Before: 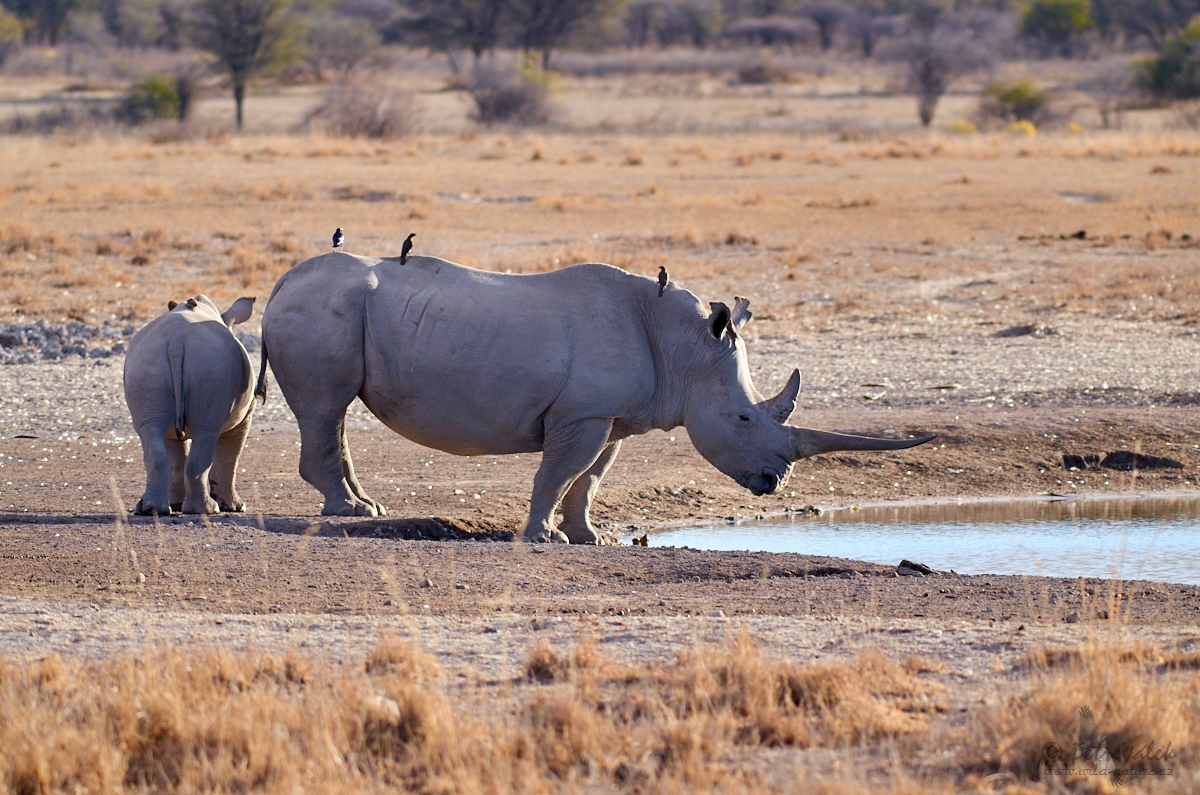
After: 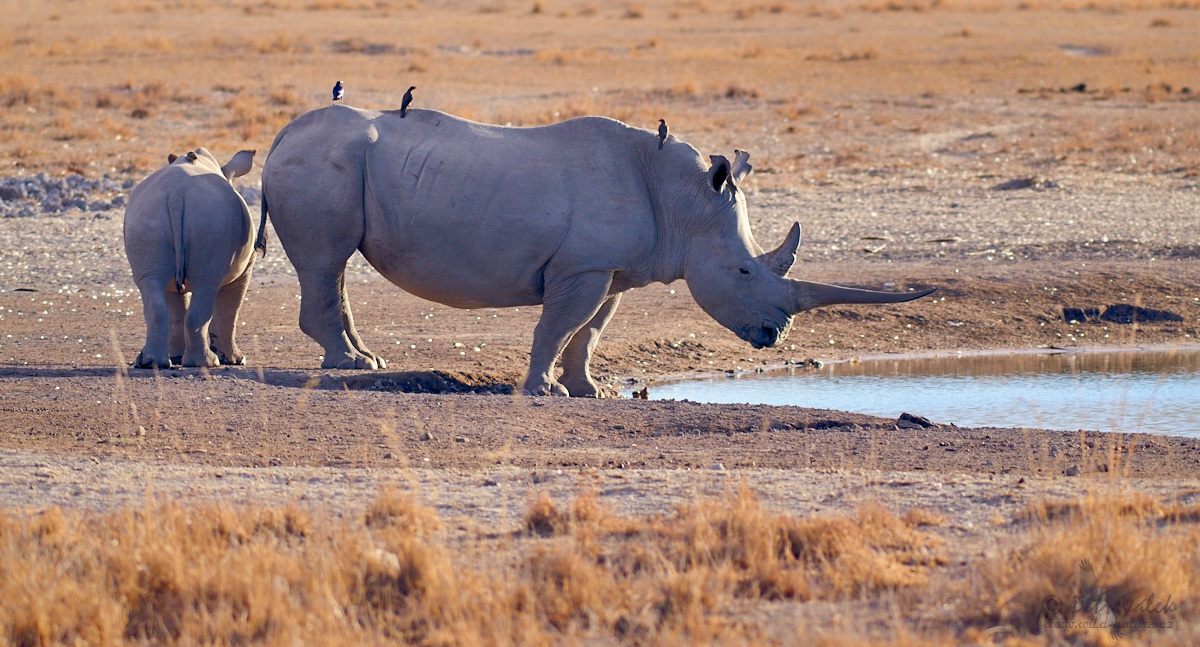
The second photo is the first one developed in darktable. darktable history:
shadows and highlights: on, module defaults
color balance: on, module defaults
crop and rotate: top 18.507%
color balance rgb: shadows lift › hue 87.51°, highlights gain › chroma 0.68%, highlights gain › hue 55.1°, global offset › chroma 0.13%, global offset › hue 253.66°, linear chroma grading › global chroma 0.5%, perceptual saturation grading › global saturation 16.38%
